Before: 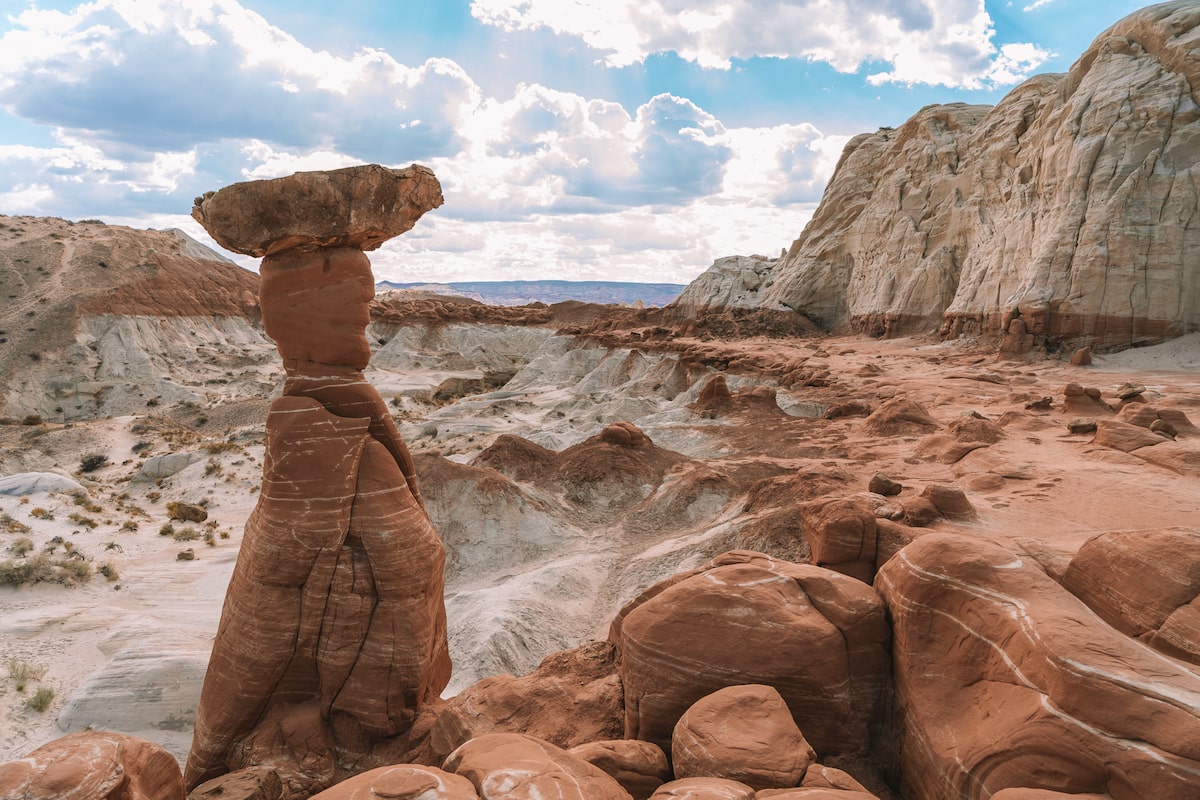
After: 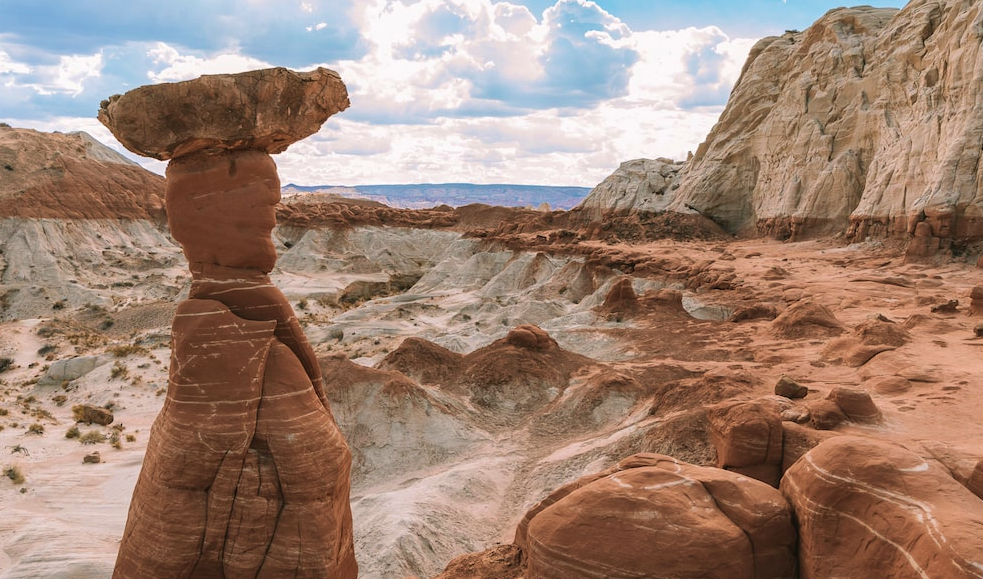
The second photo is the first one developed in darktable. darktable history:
velvia: strength 30.21%
crop: left 7.887%, top 12.179%, right 10.19%, bottom 15.421%
